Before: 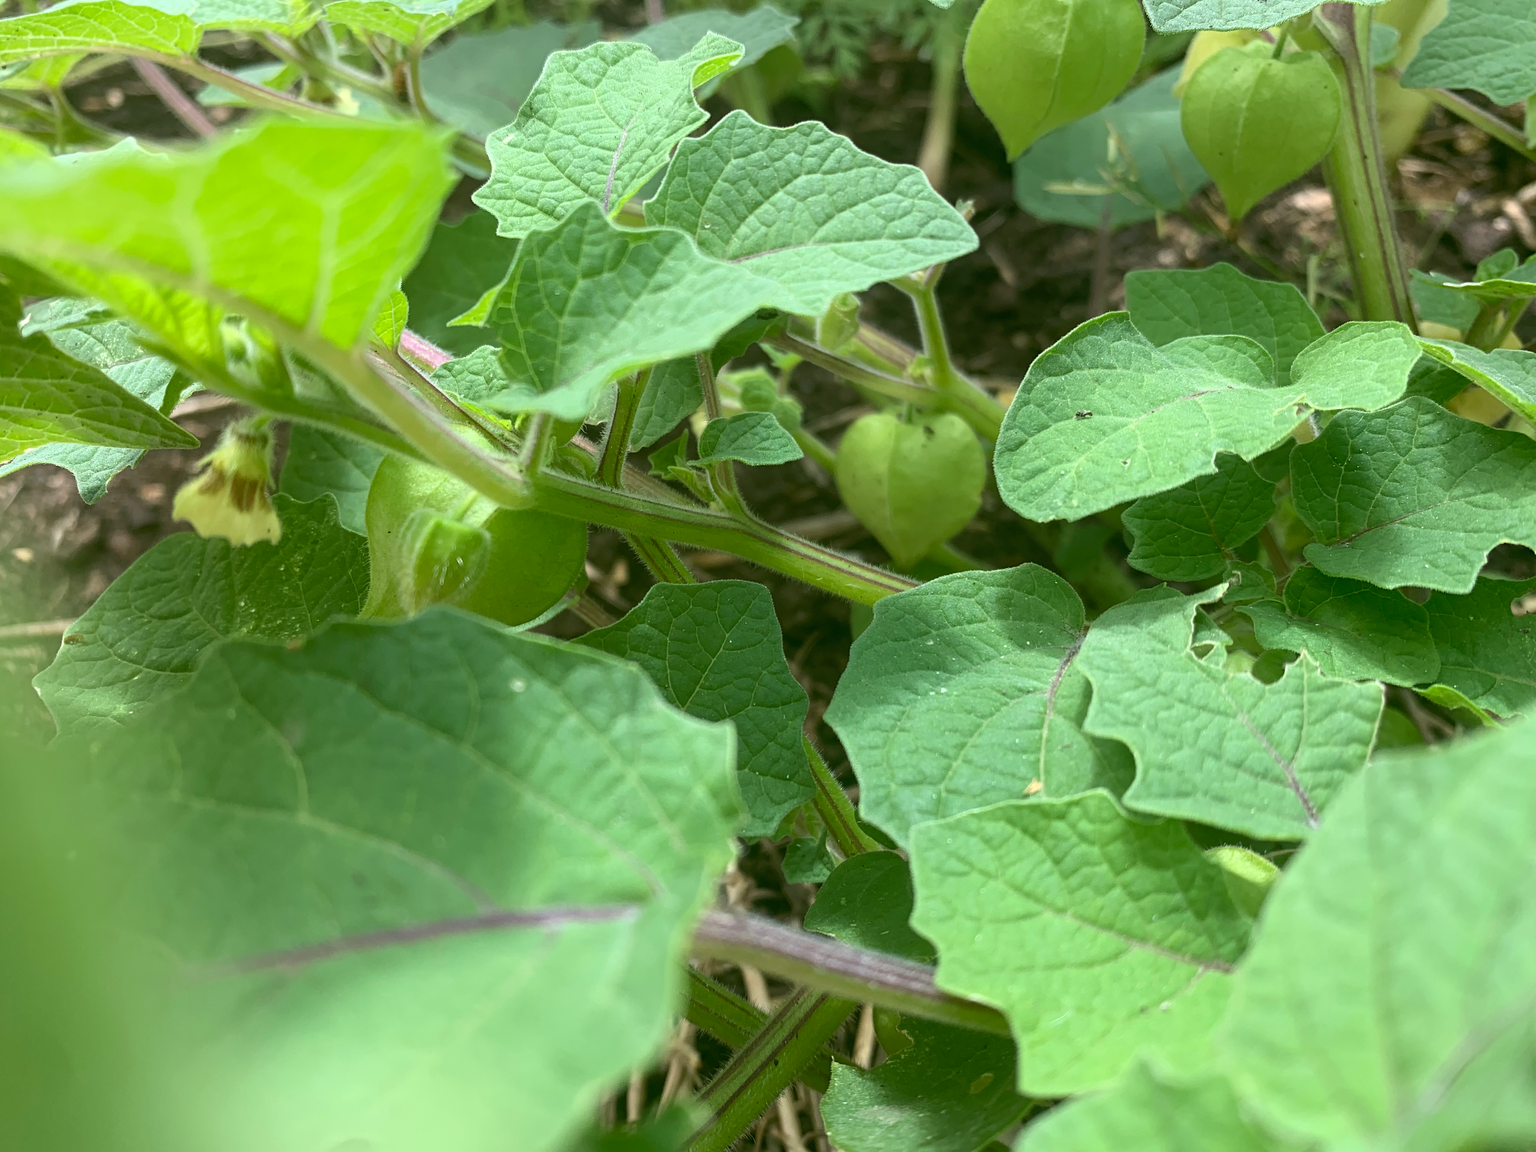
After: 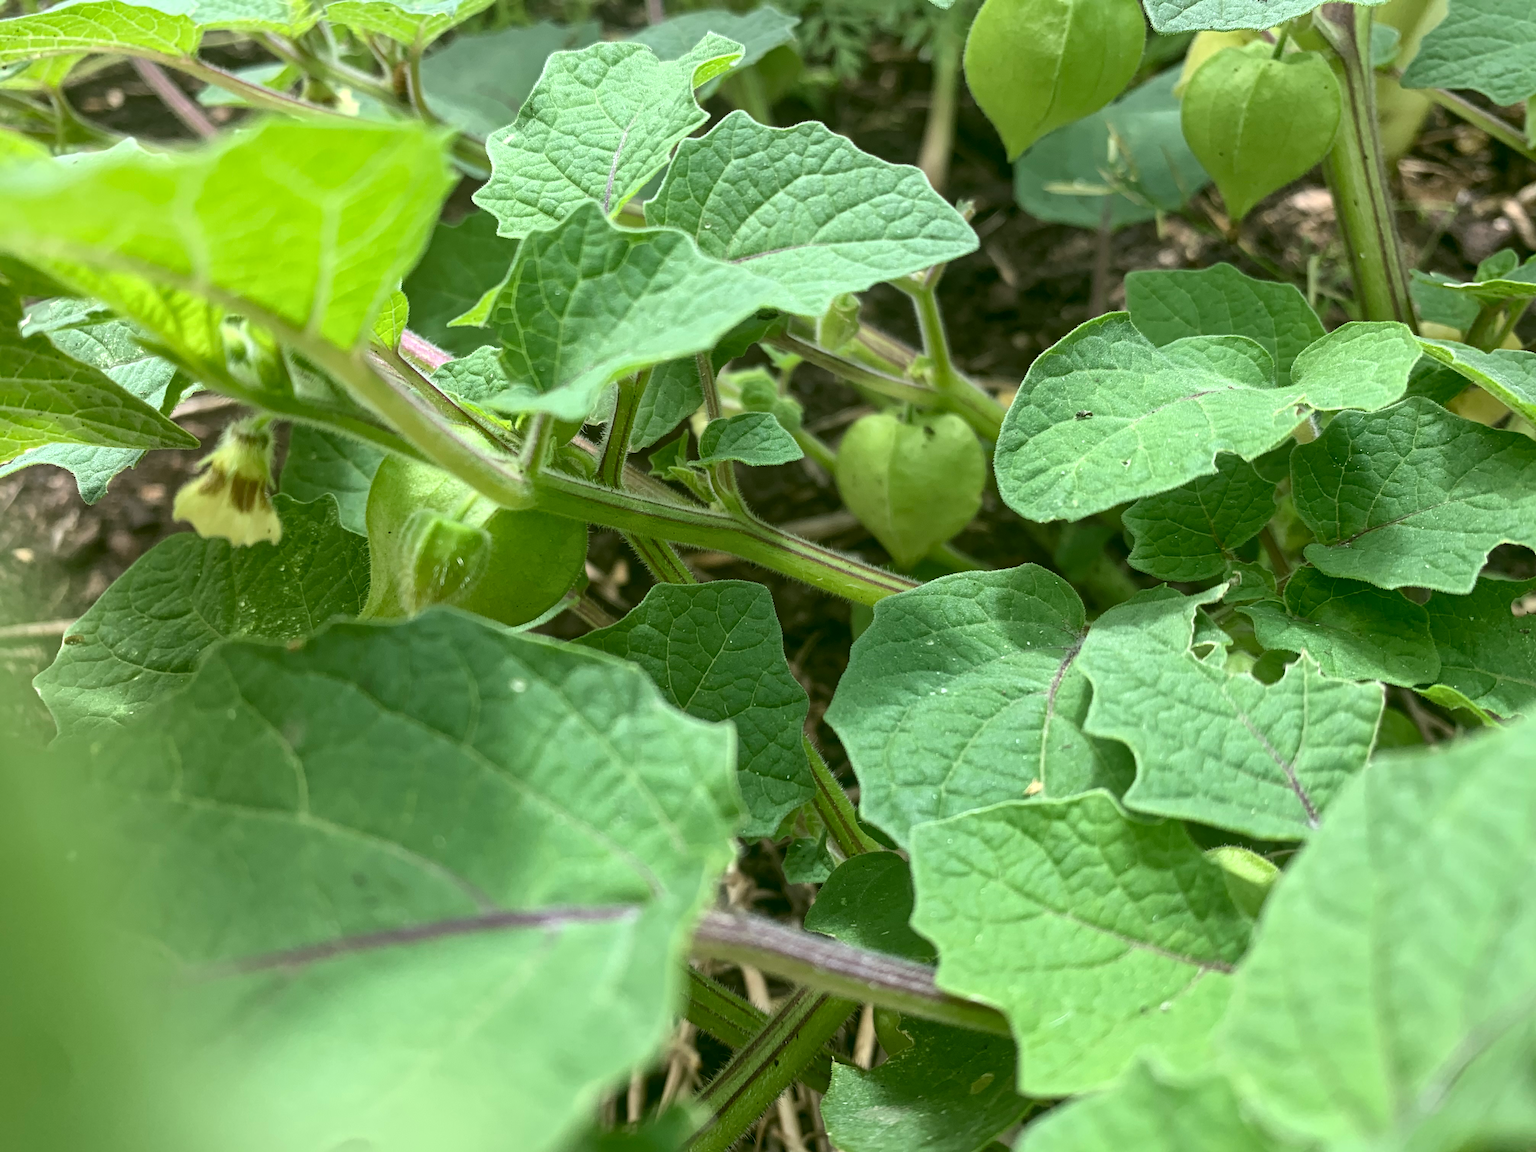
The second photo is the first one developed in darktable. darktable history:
tone equalizer: on, module defaults
local contrast: mode bilateral grid, contrast 20, coarseness 50, detail 144%, midtone range 0.2
contrast equalizer: y [[0.5 ×4, 0.483, 0.43], [0.5 ×6], [0.5 ×6], [0 ×6], [0 ×6]]
